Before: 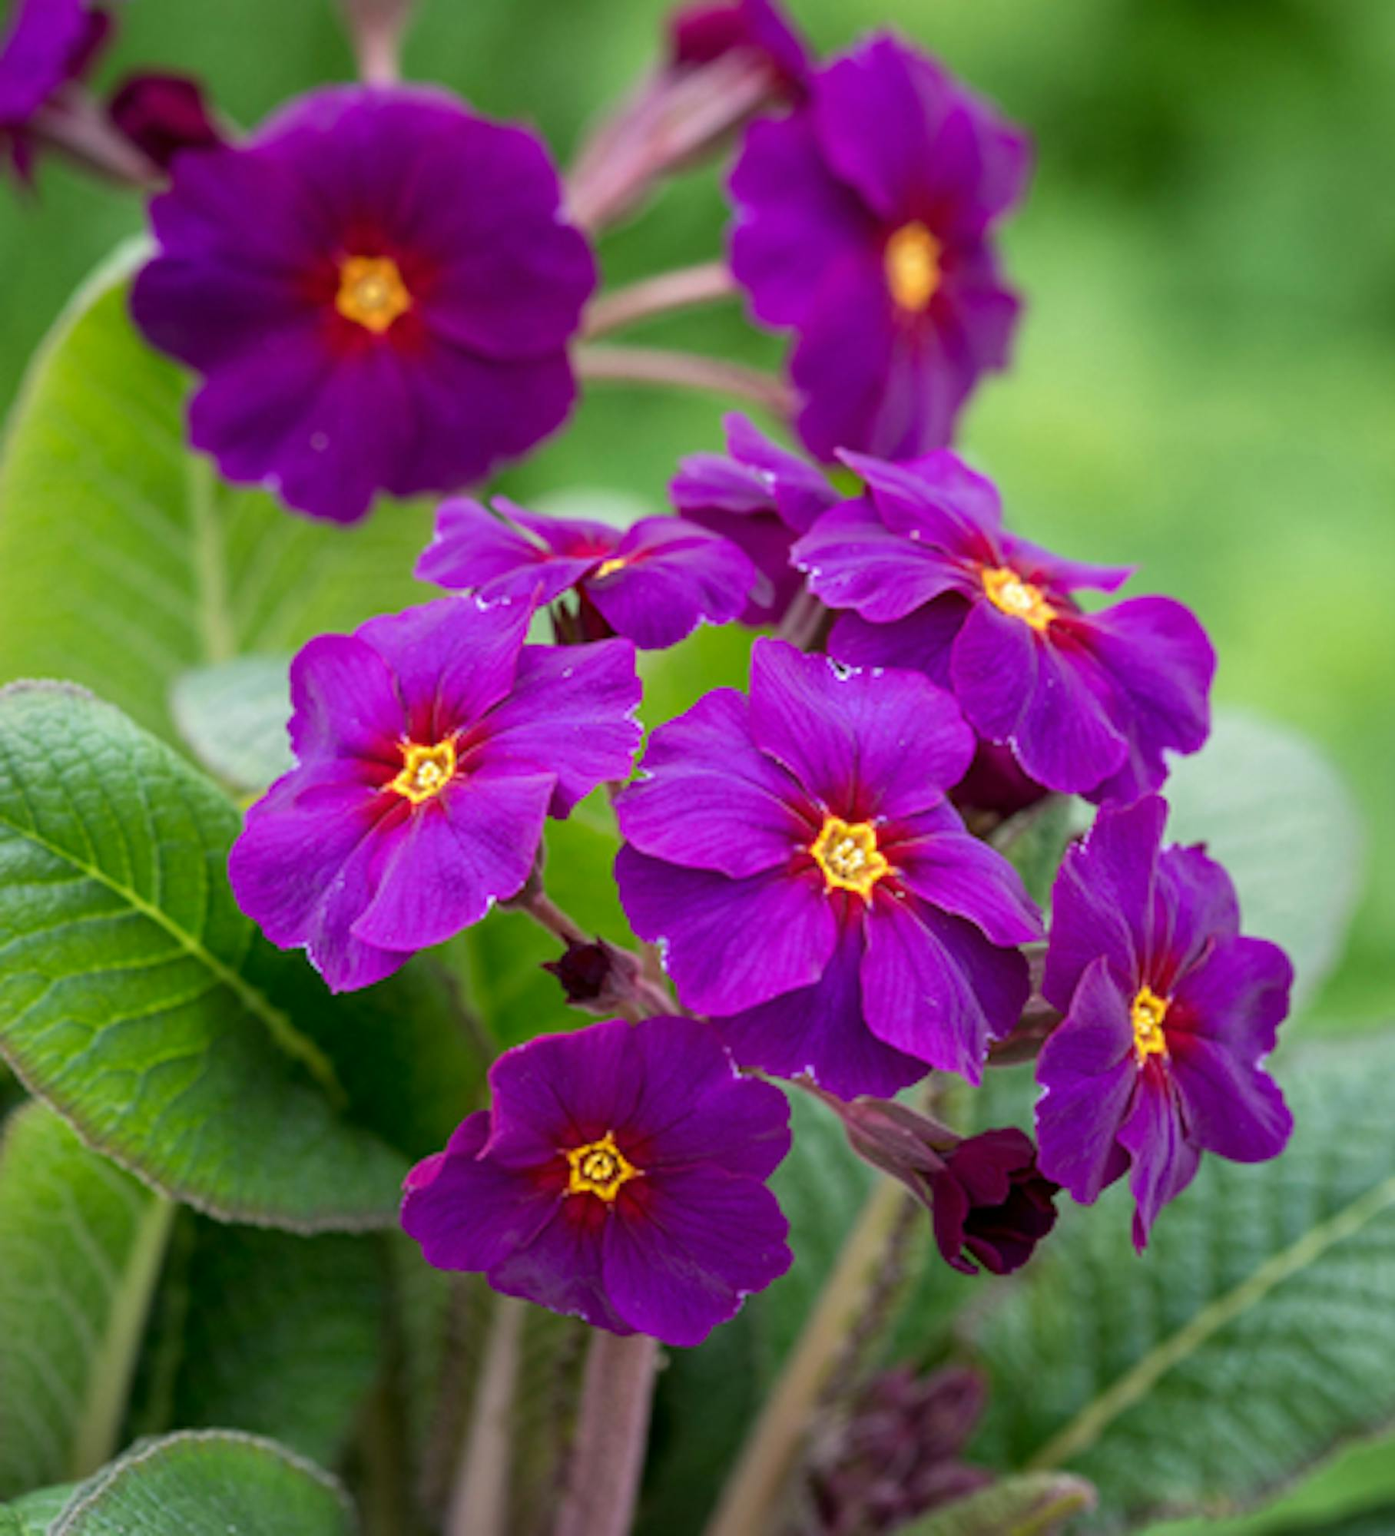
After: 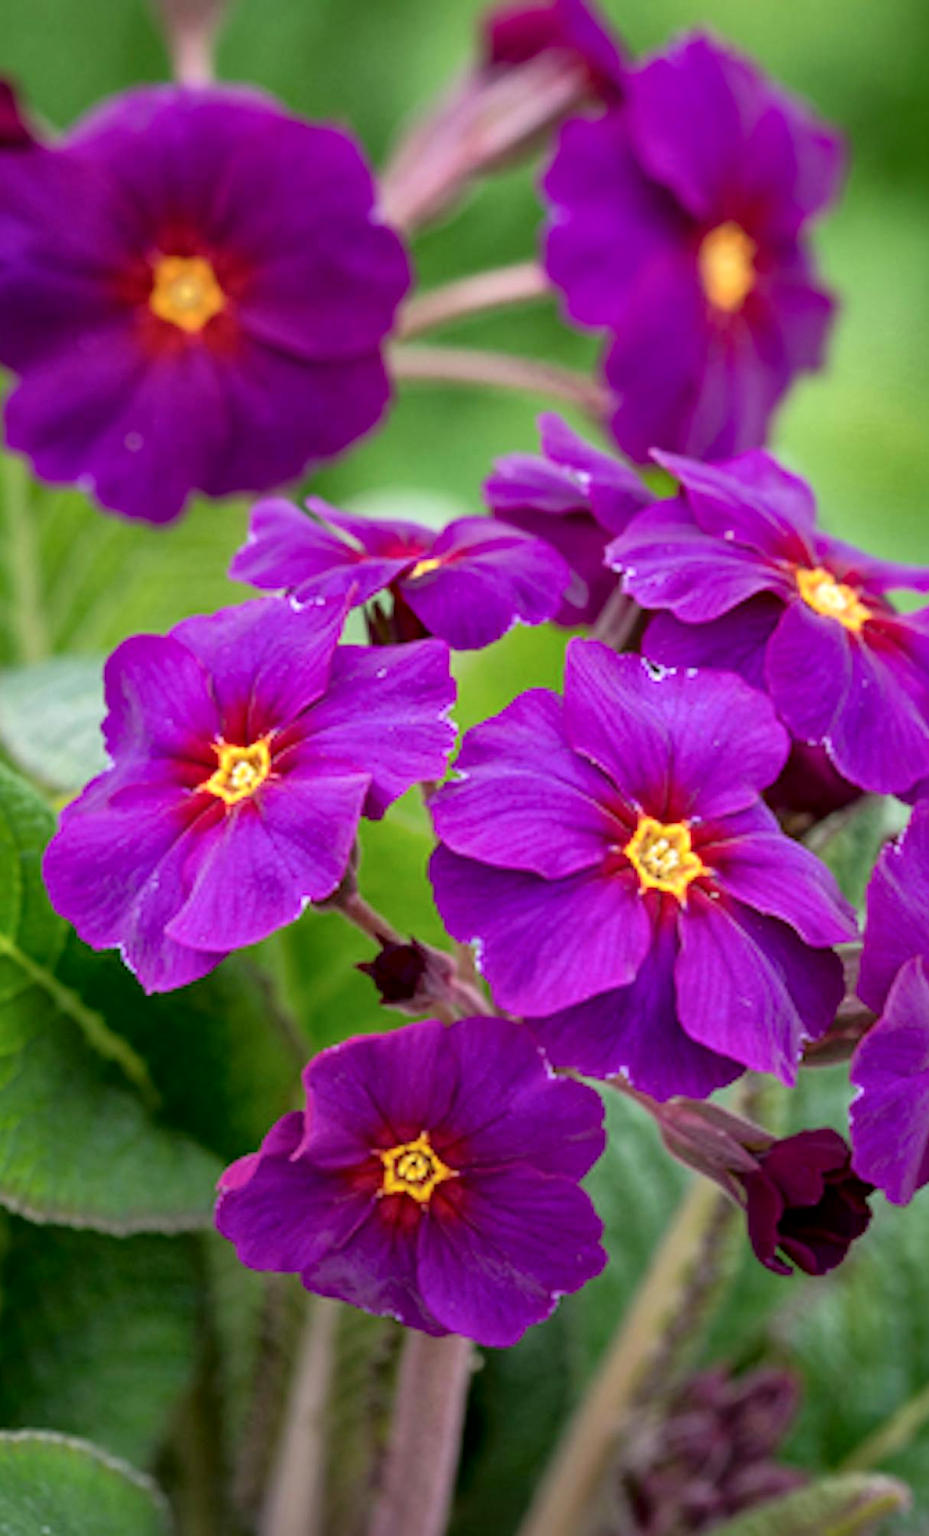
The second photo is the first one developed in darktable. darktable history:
shadows and highlights: shadows 20.91, highlights -82.73, soften with gaussian
crop and rotate: left 13.409%, right 19.924%
rgb curve: curves: ch0 [(0, 0) (0.053, 0.068) (0.122, 0.128) (1, 1)]
local contrast: mode bilateral grid, contrast 20, coarseness 100, detail 150%, midtone range 0.2
